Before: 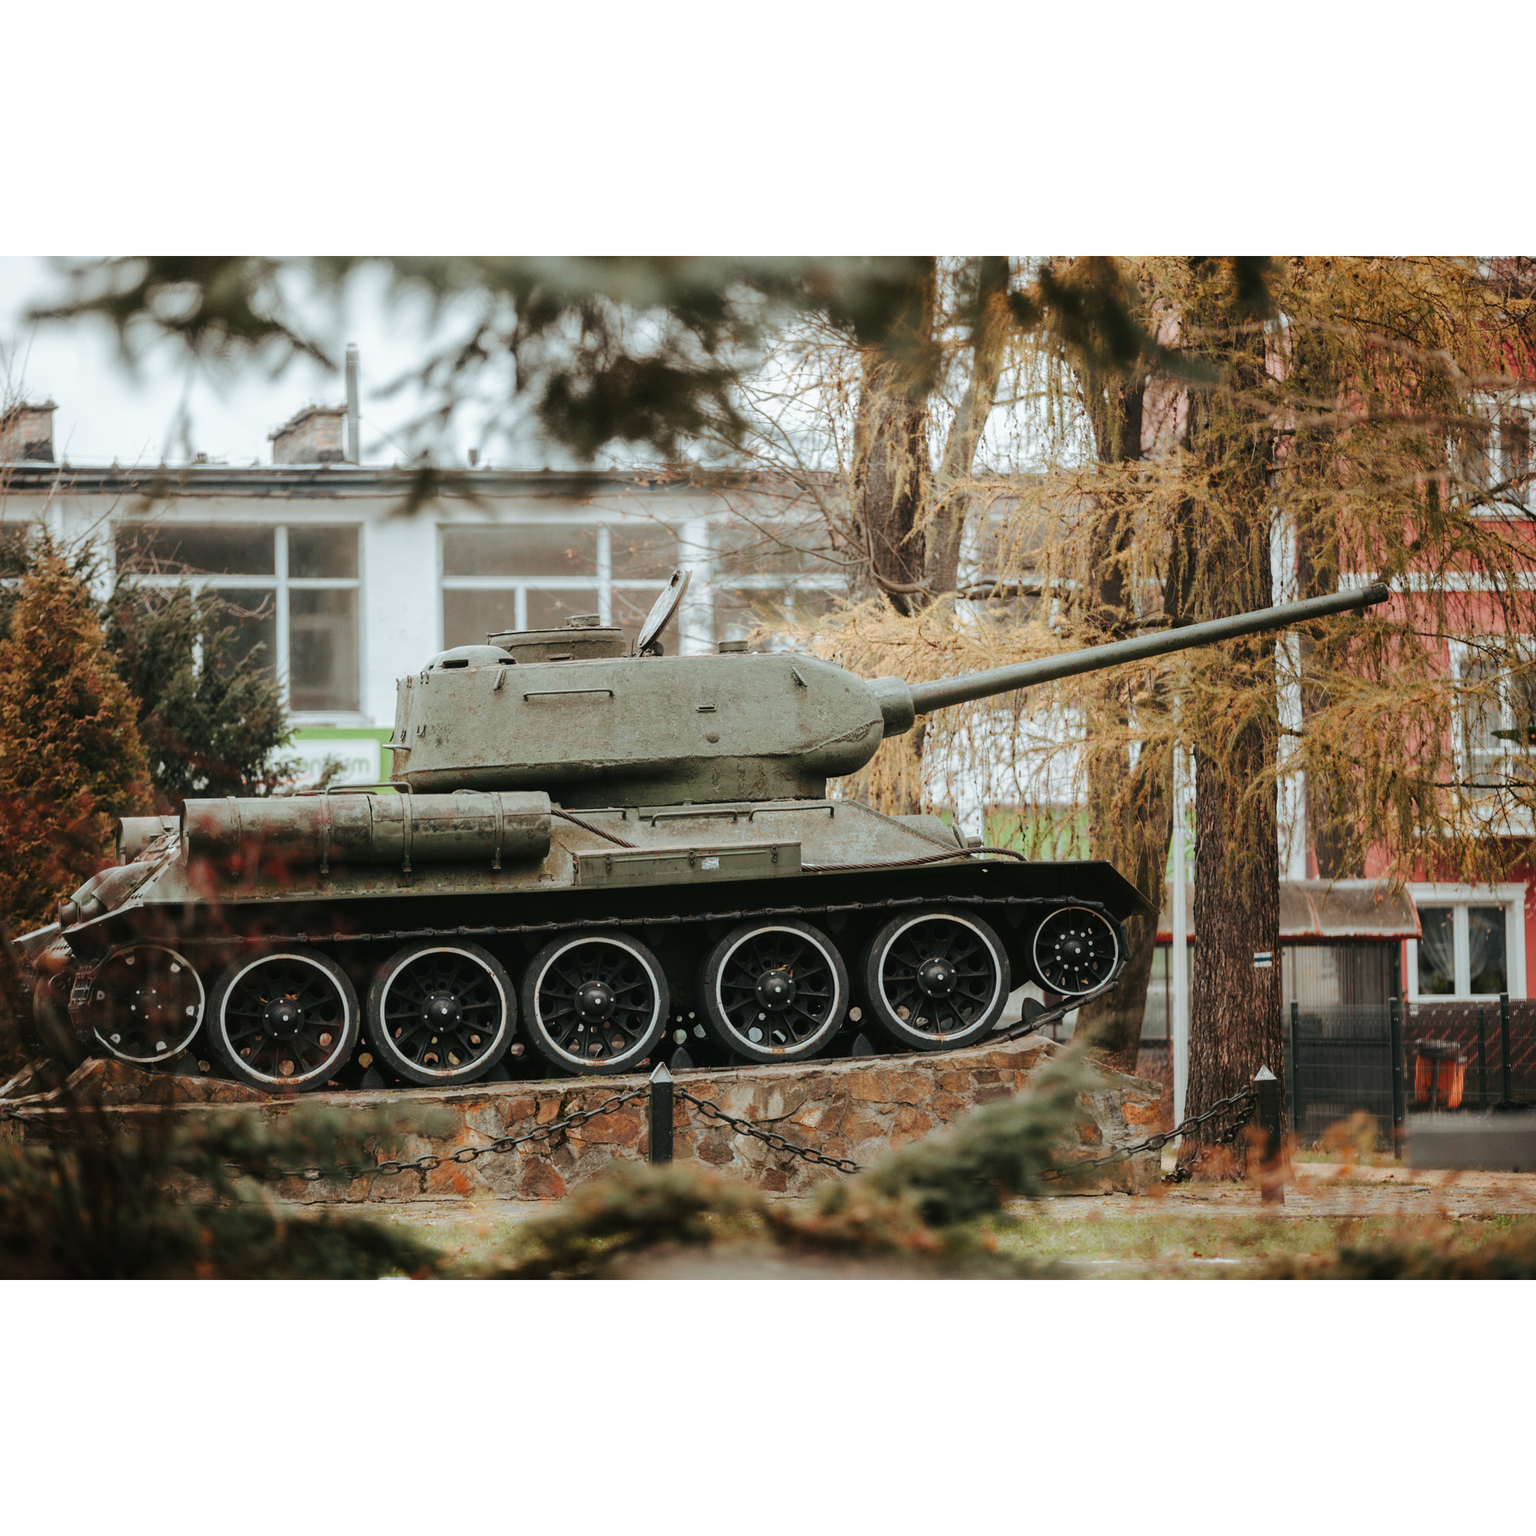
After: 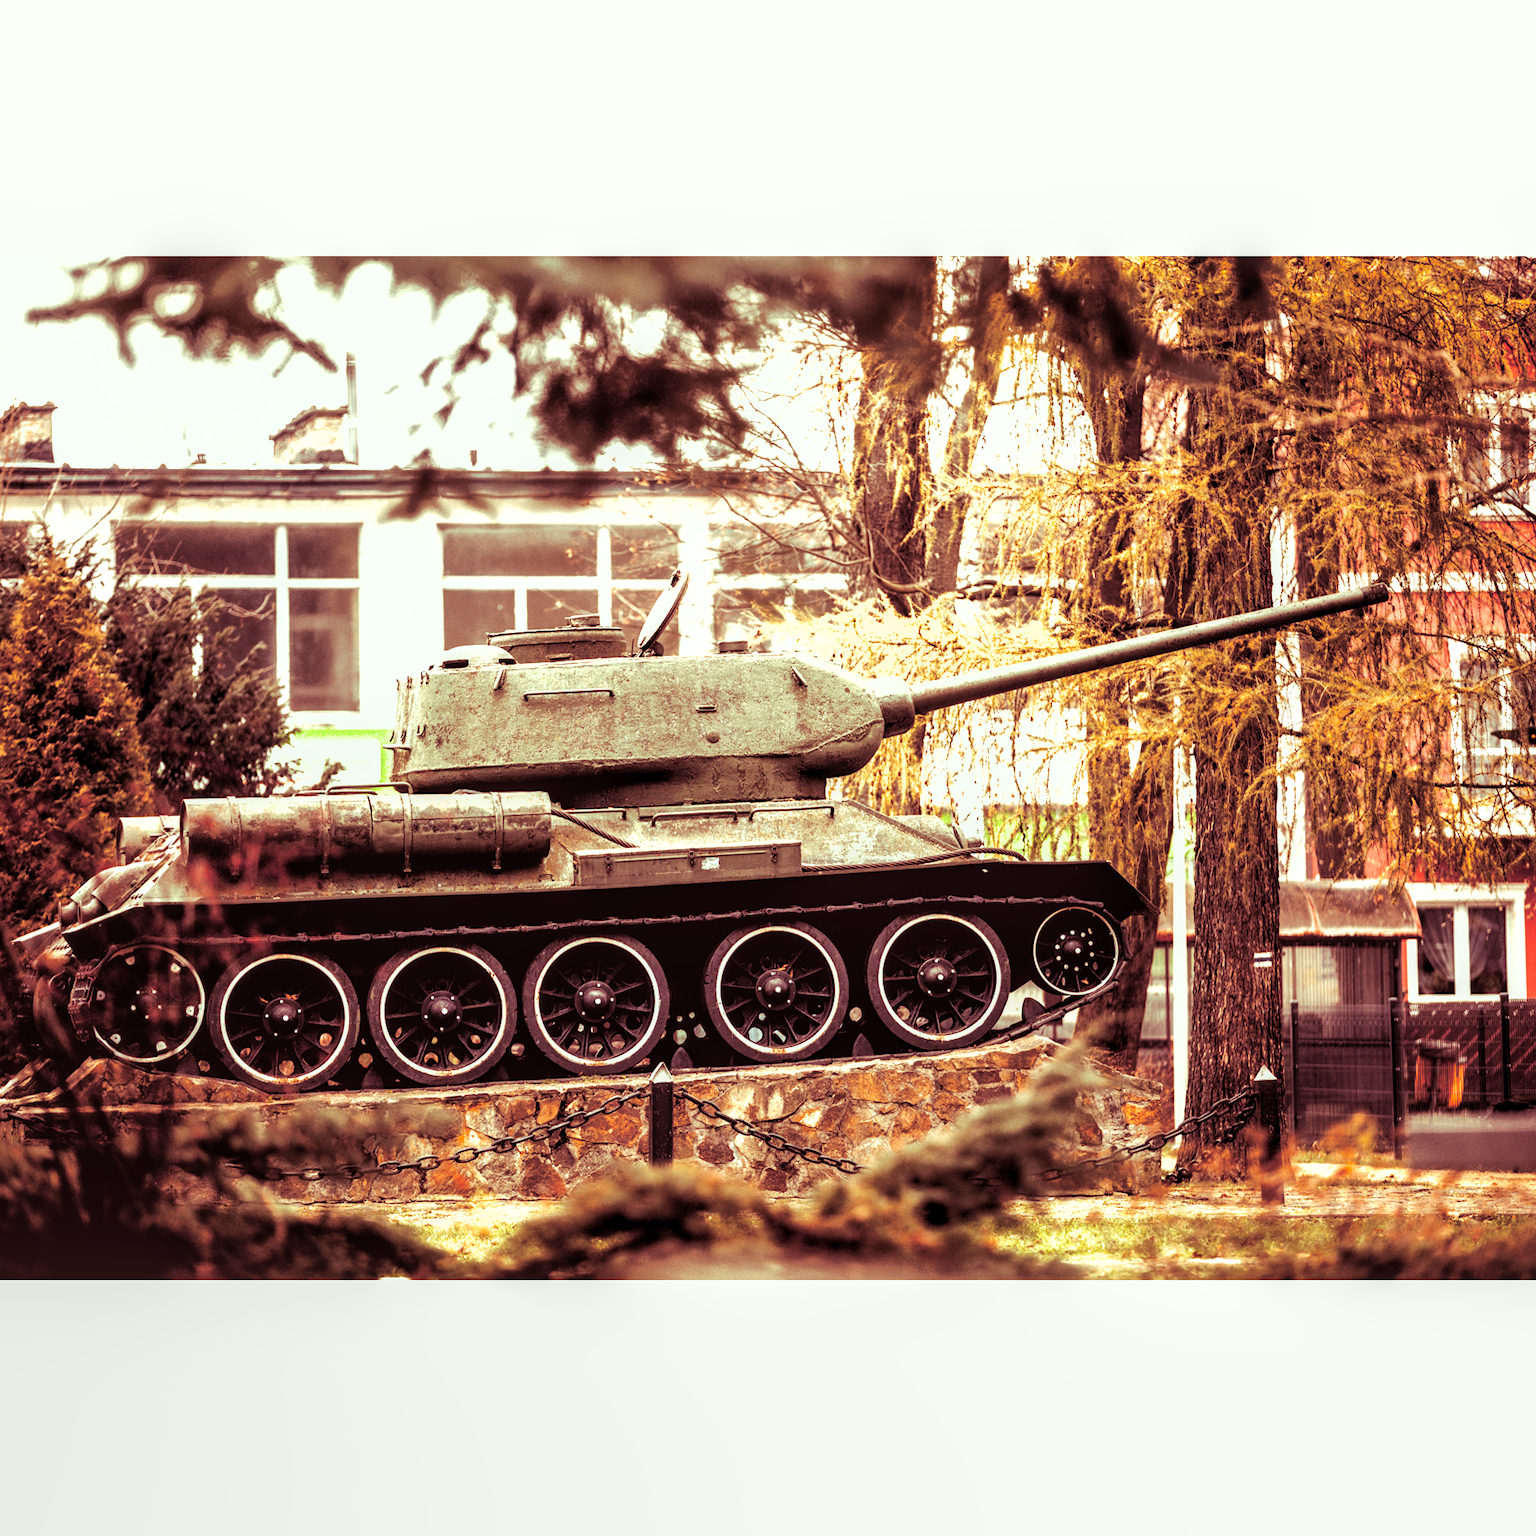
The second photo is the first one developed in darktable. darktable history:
local contrast: on, module defaults
exposure: black level correction 0, exposure 0.5 EV, compensate highlight preservation false
tone equalizer: -8 EV -0.417 EV, -7 EV -0.389 EV, -6 EV -0.333 EV, -5 EV -0.222 EV, -3 EV 0.222 EV, -2 EV 0.333 EV, -1 EV 0.389 EV, +0 EV 0.417 EV, edges refinement/feathering 500, mask exposure compensation -1.57 EV, preserve details no
split-toning: highlights › hue 187.2°, highlights › saturation 0.83, balance -68.05, compress 56.43%
shadows and highlights: on, module defaults
color balance rgb: shadows lift › luminance -21.66%, shadows lift › chroma 8.98%, shadows lift › hue 283.37°, power › chroma 1.55%, power › hue 25.59°, highlights gain › luminance 6.08%, highlights gain › chroma 2.55%, highlights gain › hue 90°, global offset › luminance -0.87%, perceptual saturation grading › global saturation 27.49%, perceptual saturation grading › highlights -28.39%, perceptual saturation grading › mid-tones 15.22%, perceptual saturation grading › shadows 33.98%, perceptual brilliance grading › highlights 10%, perceptual brilliance grading › mid-tones 5%
